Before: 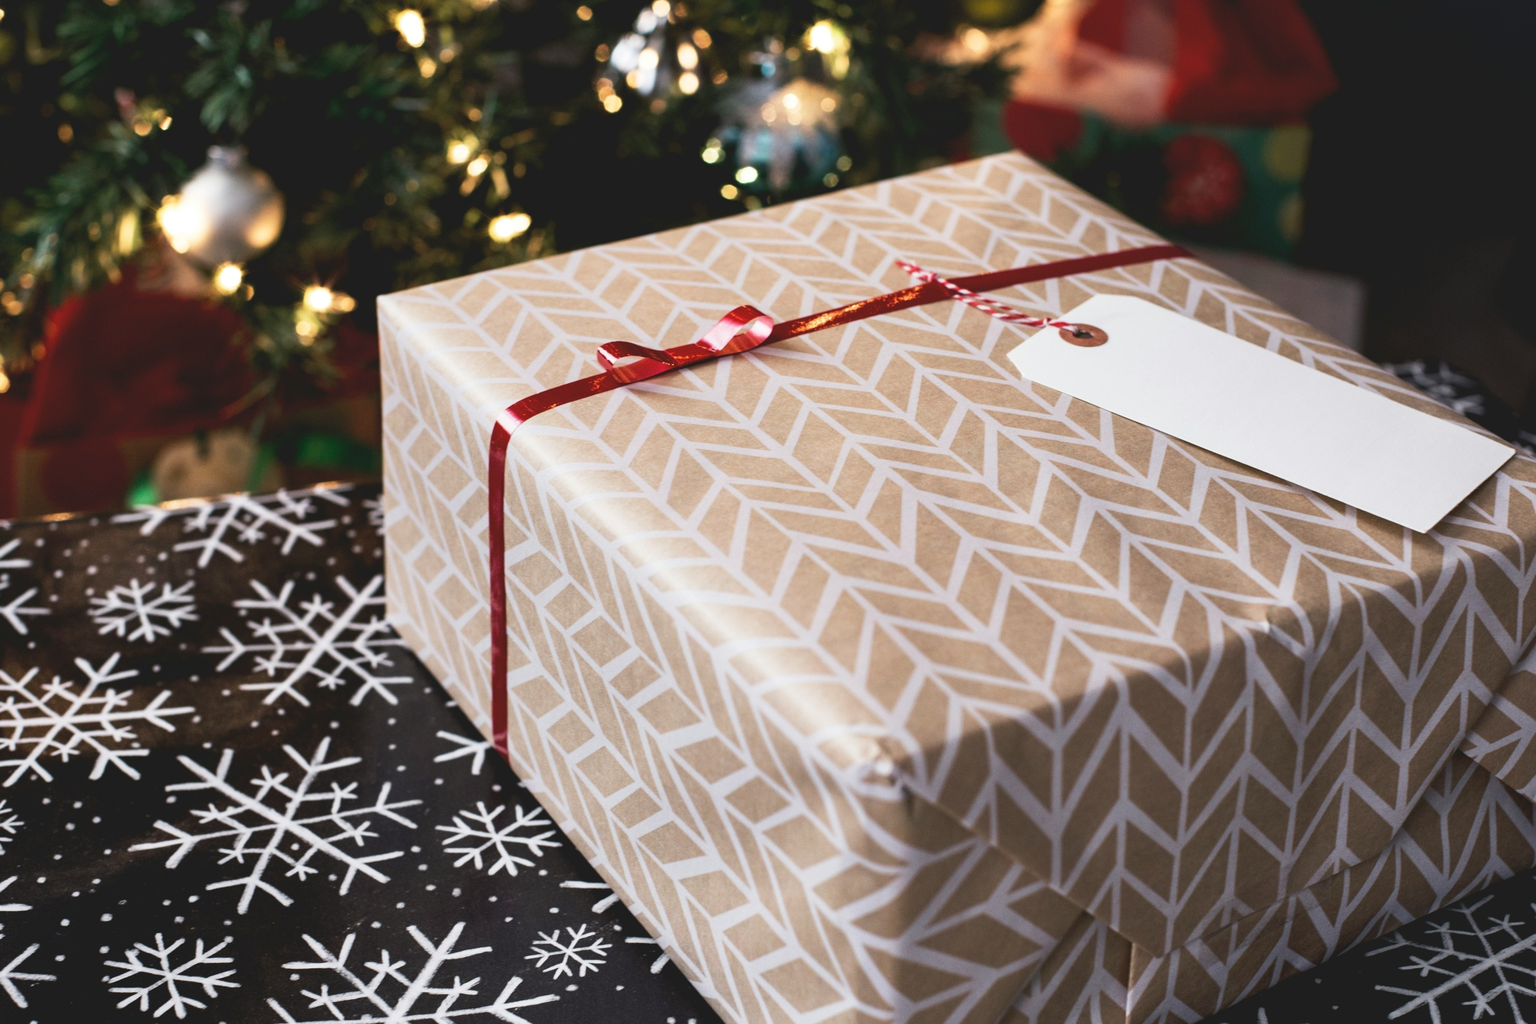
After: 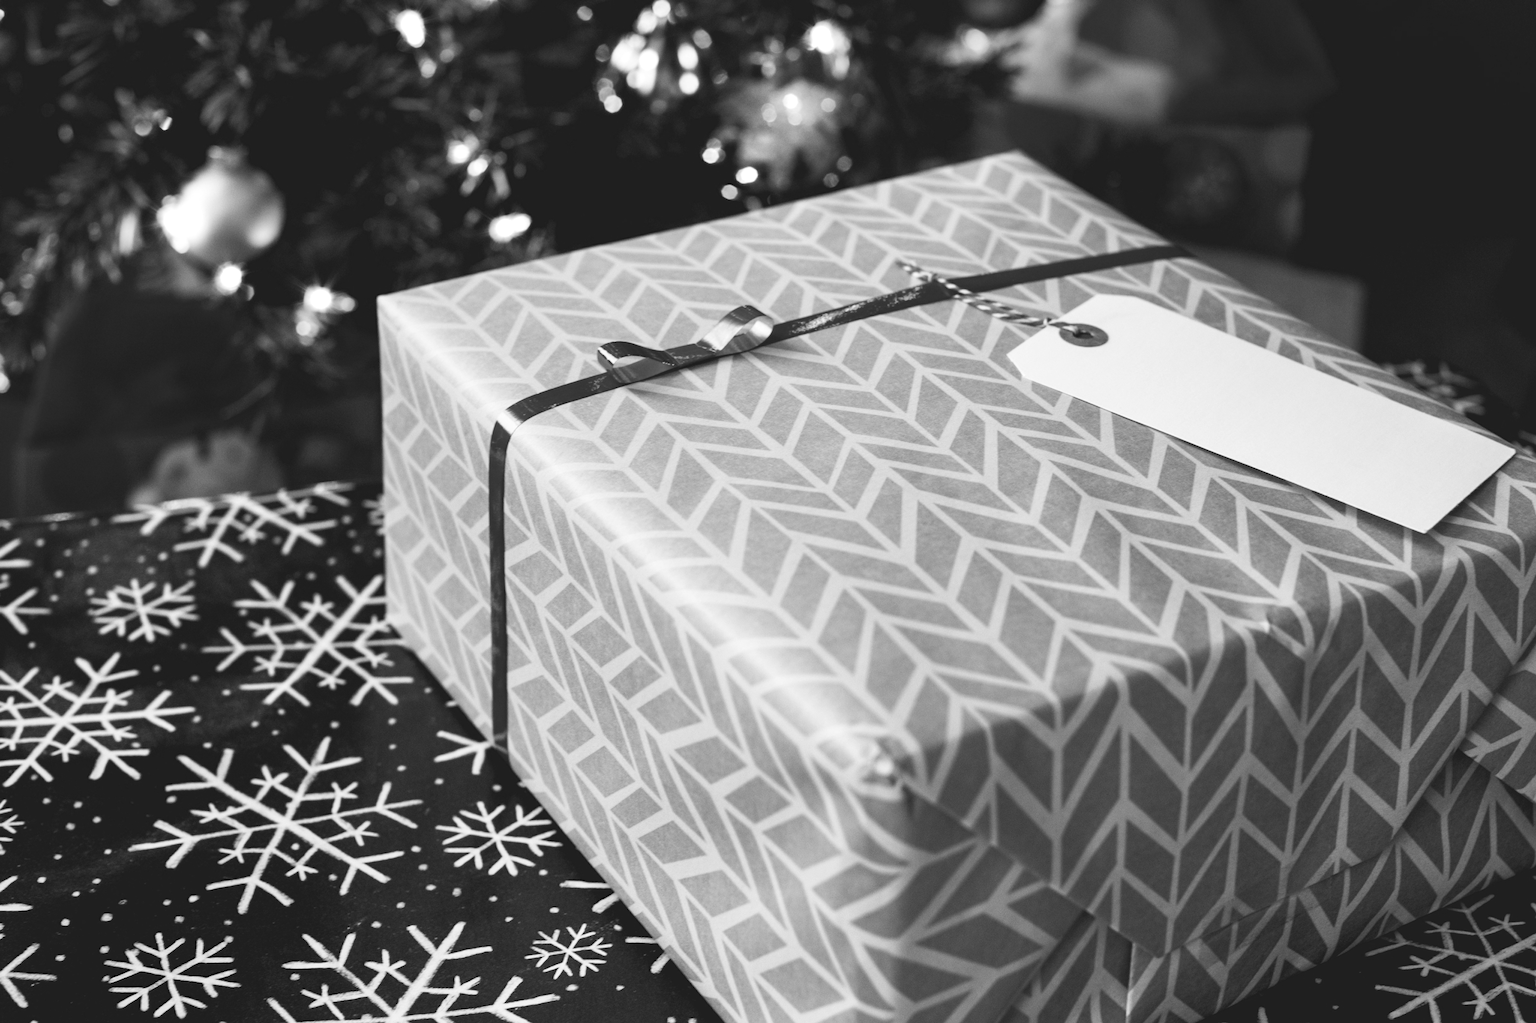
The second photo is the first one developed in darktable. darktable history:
color calibration: output gray [0.28, 0.41, 0.31, 0], illuminant custom, x 0.391, y 0.392, temperature 3854.97 K
